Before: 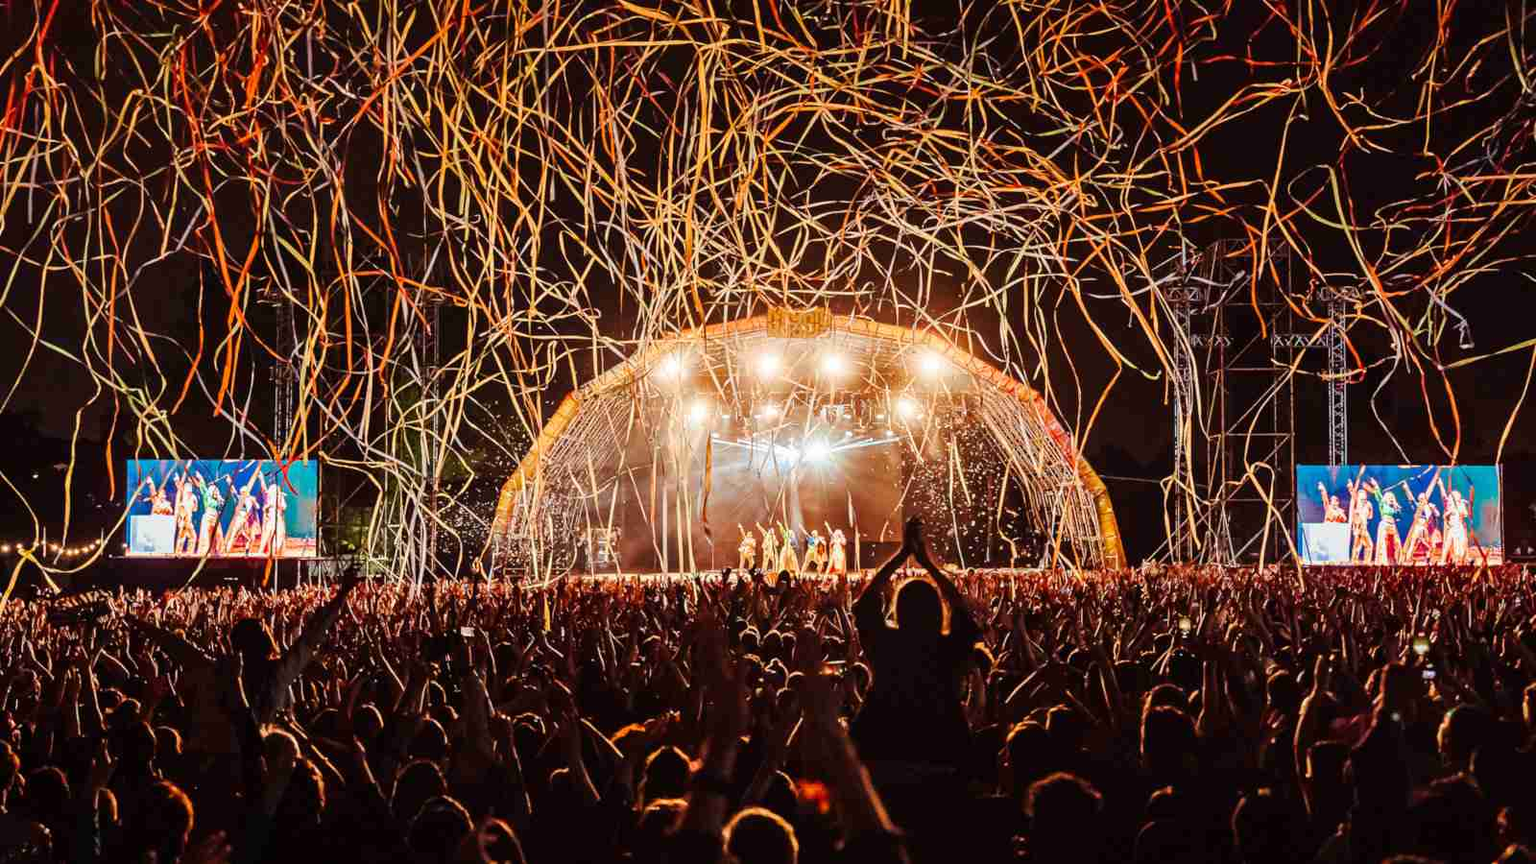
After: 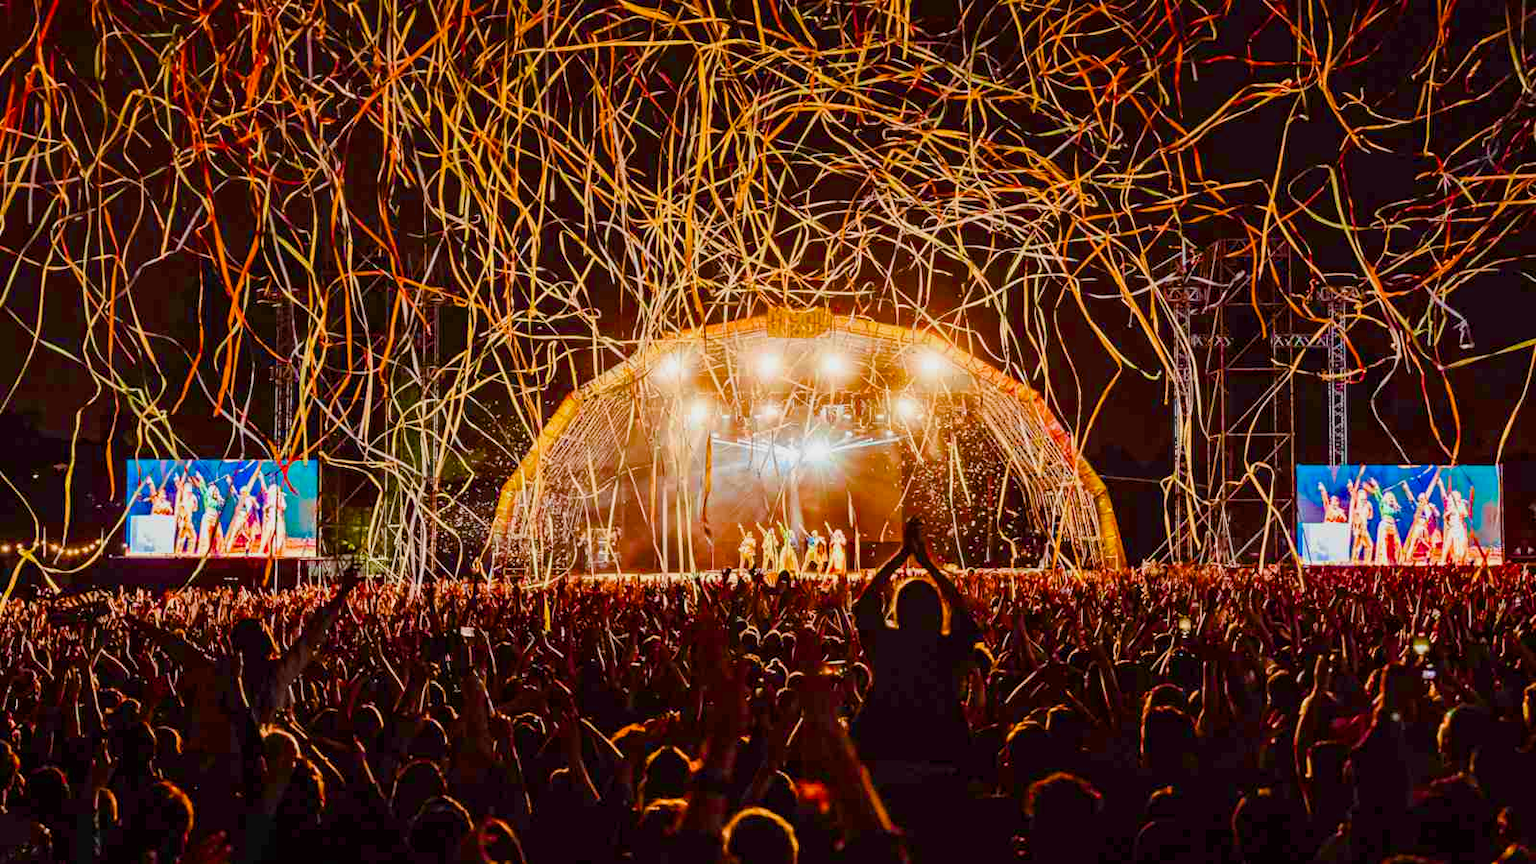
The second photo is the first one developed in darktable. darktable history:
color balance rgb: power › hue 62.03°, linear chroma grading › global chroma 15.073%, perceptual saturation grading › global saturation 35.105%, perceptual saturation grading › highlights -29.895%, perceptual saturation grading › shadows 34.903%, contrast -9.657%
